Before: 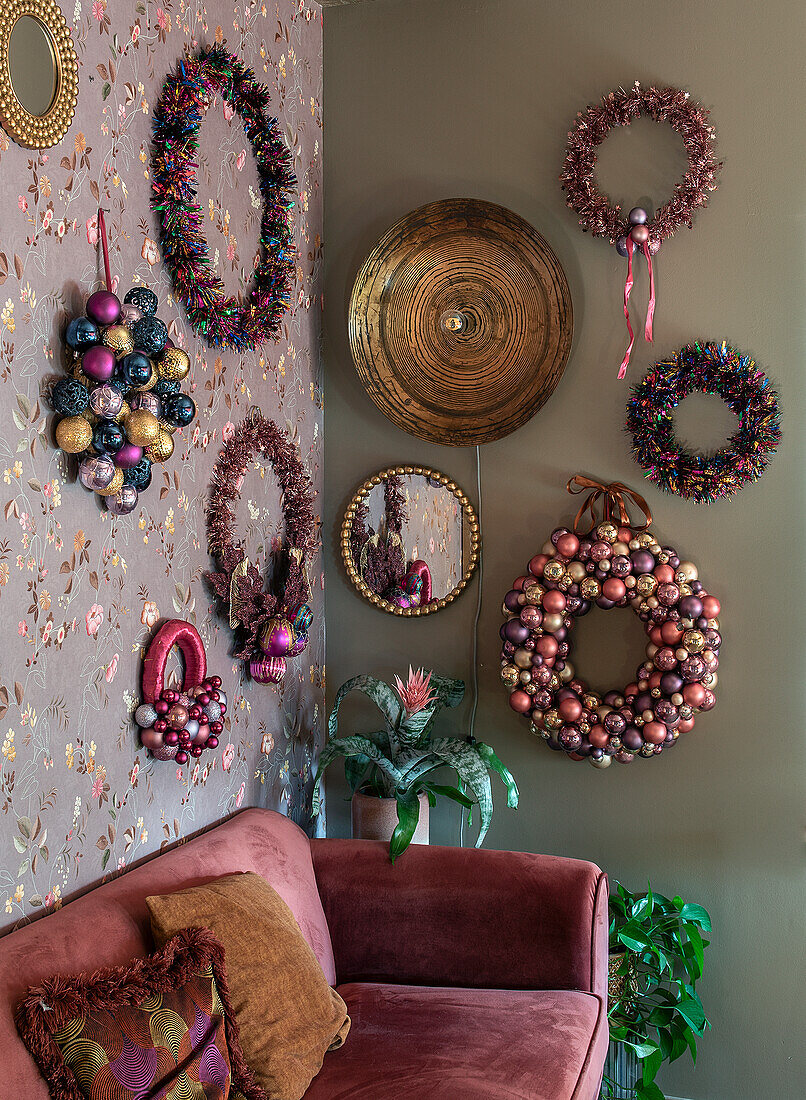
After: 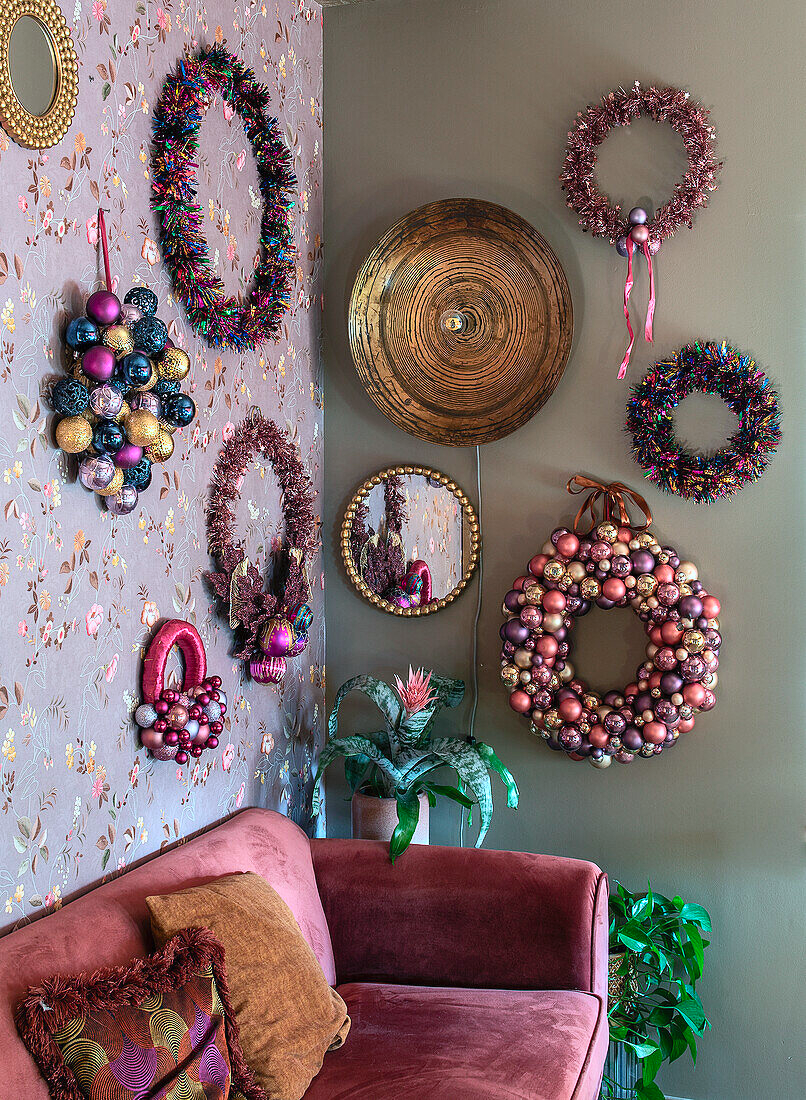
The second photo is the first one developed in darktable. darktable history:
color calibration: x 0.366, y 0.379, temperature 4406.25 K
contrast brightness saturation: contrast 0.195, brightness 0.164, saturation 0.225
